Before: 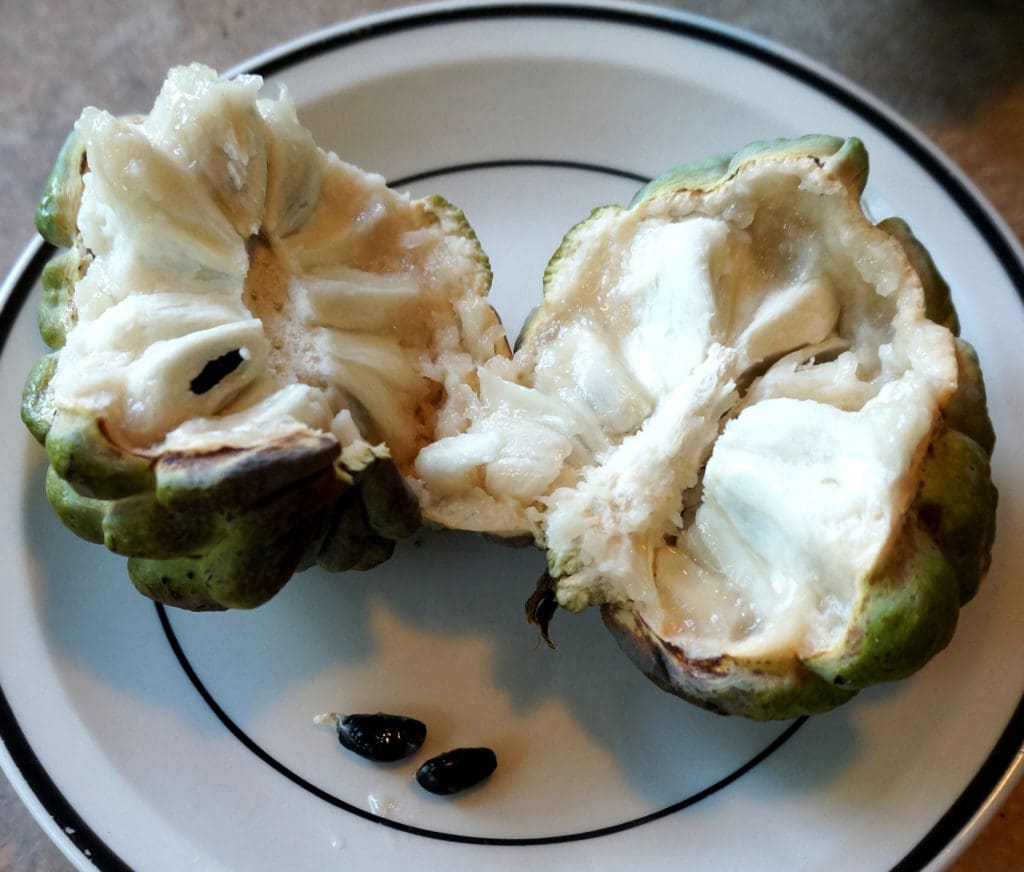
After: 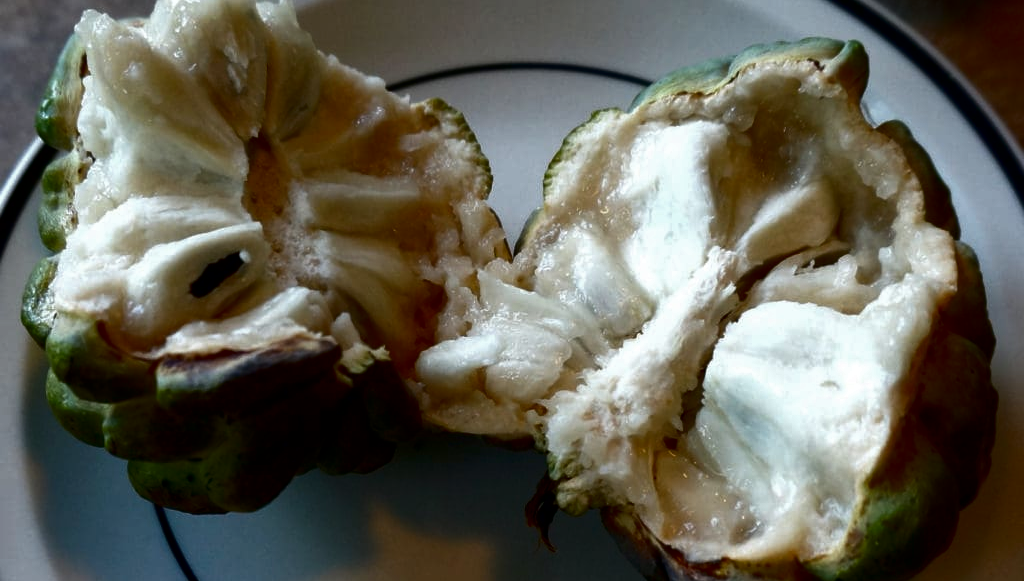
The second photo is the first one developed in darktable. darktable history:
crop: top 11.166%, bottom 22.168%
contrast brightness saturation: brightness -0.52
